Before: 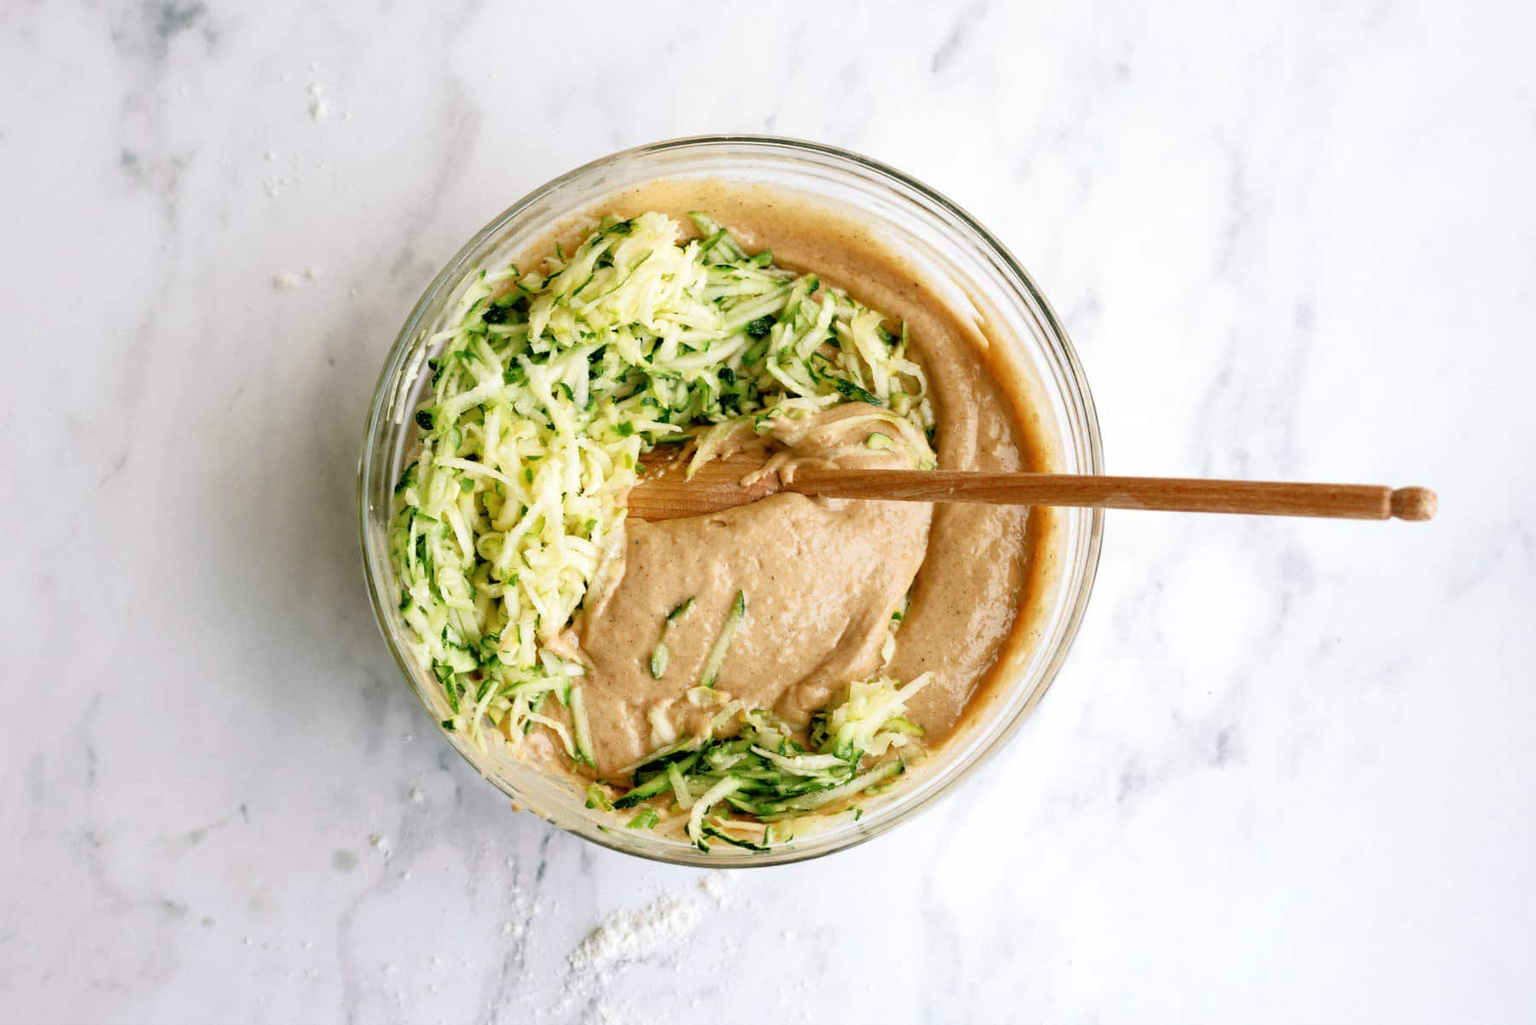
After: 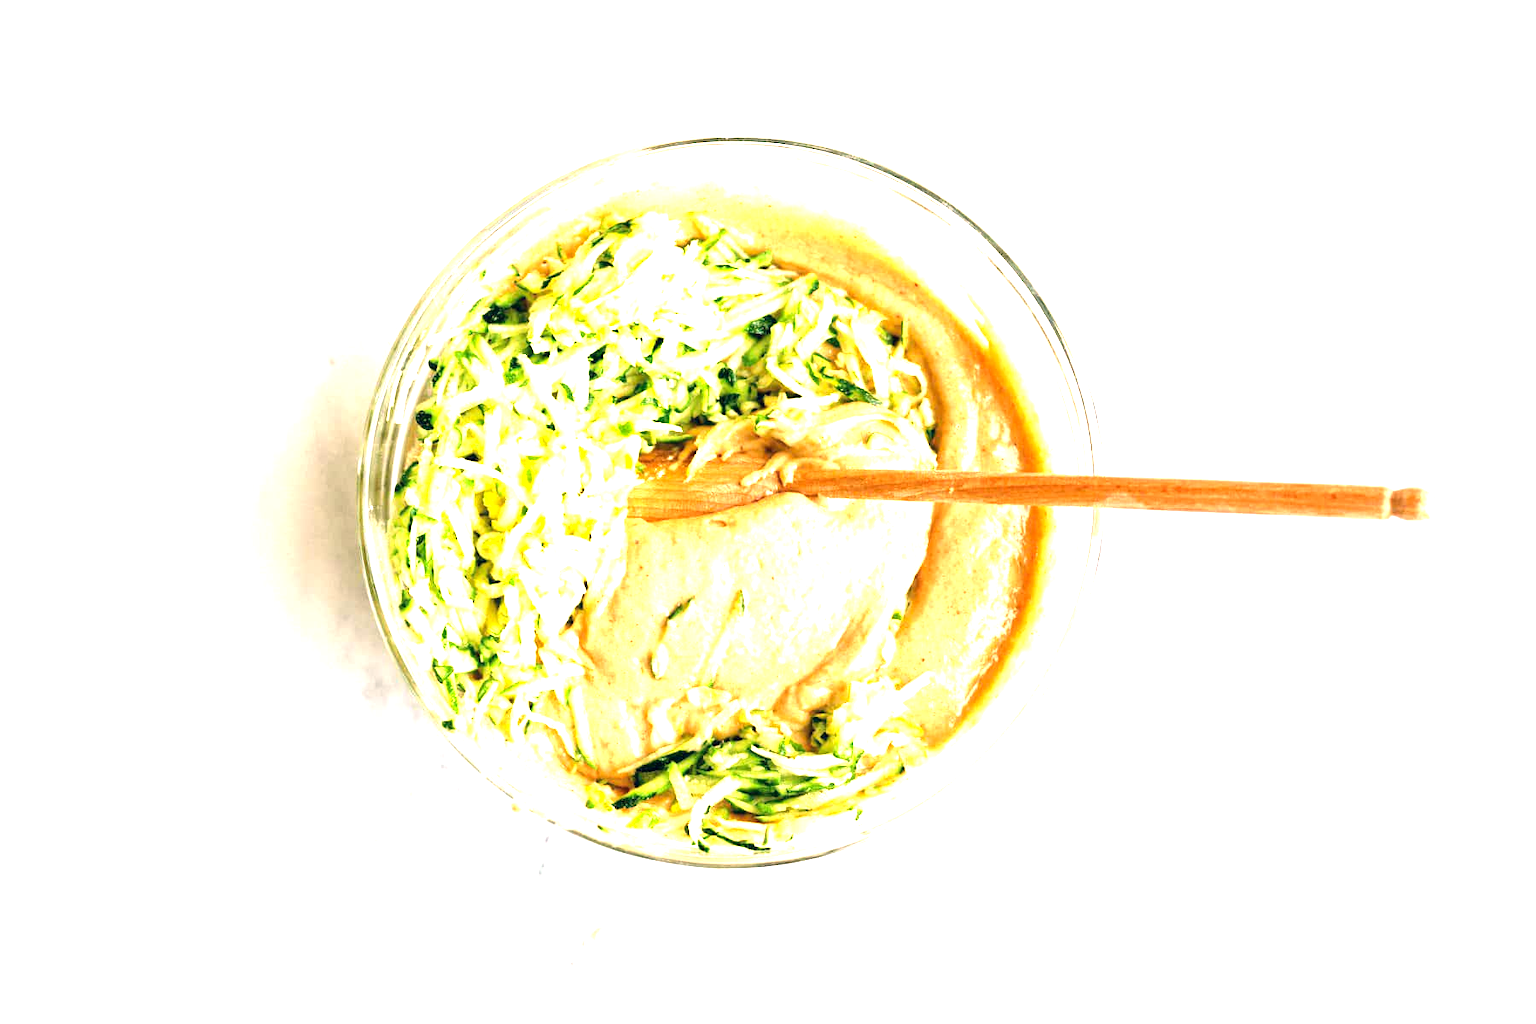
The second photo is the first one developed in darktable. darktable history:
exposure: black level correction 0, exposure 1.896 EV, compensate exposure bias true, compensate highlight preservation false
color correction: highlights a* 5.35, highlights b* 5.28, shadows a* -4.6, shadows b* -5.01
